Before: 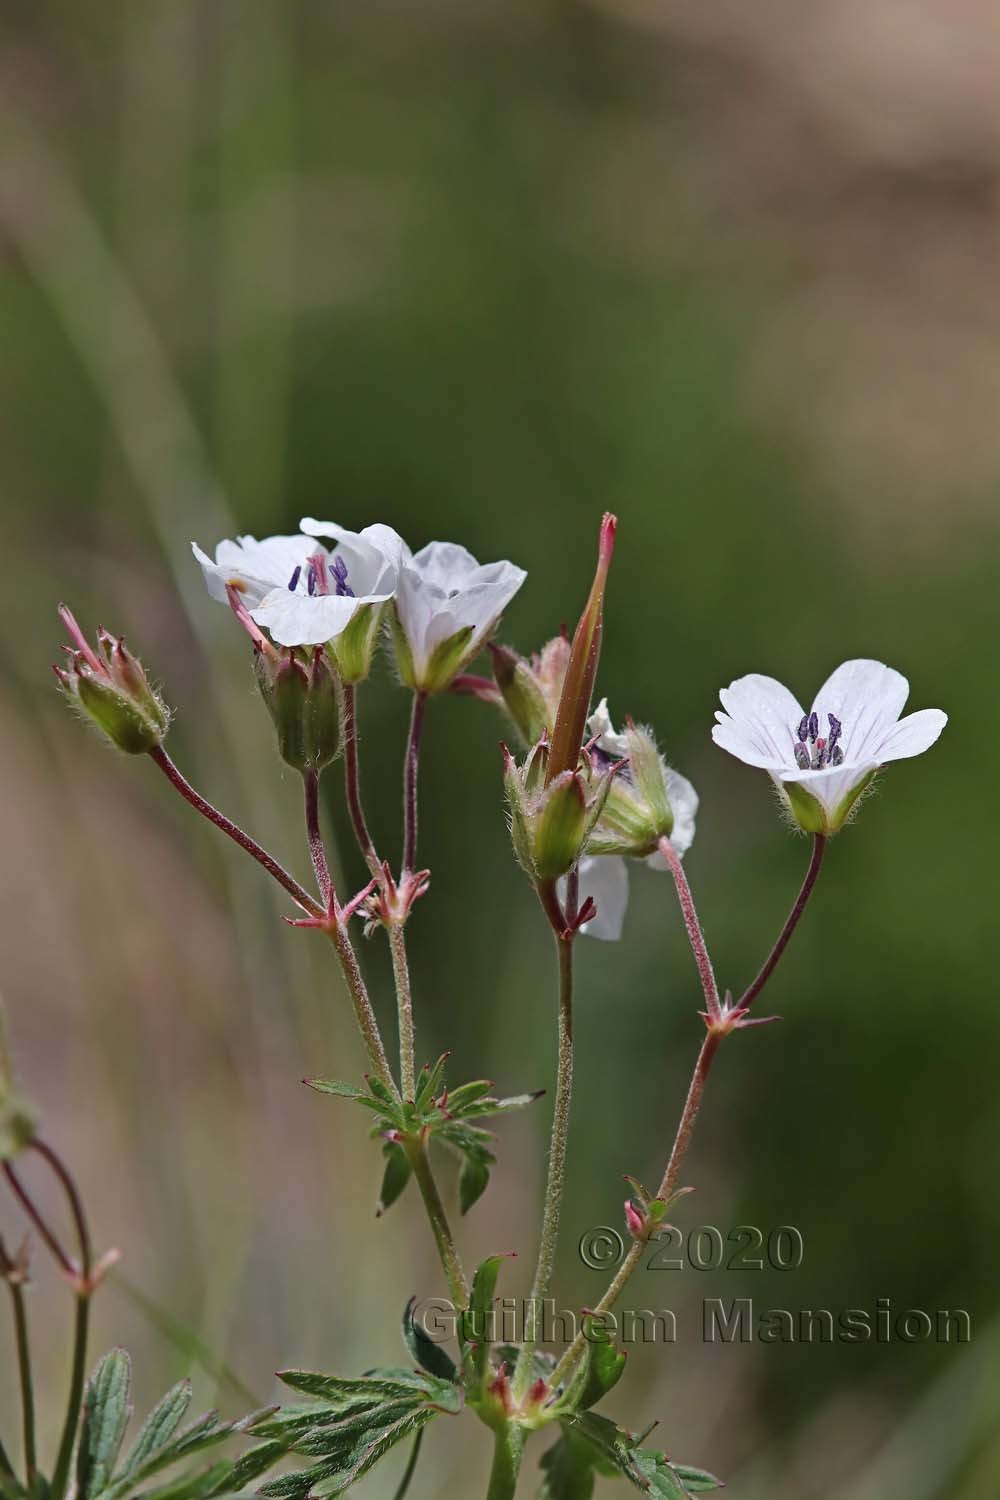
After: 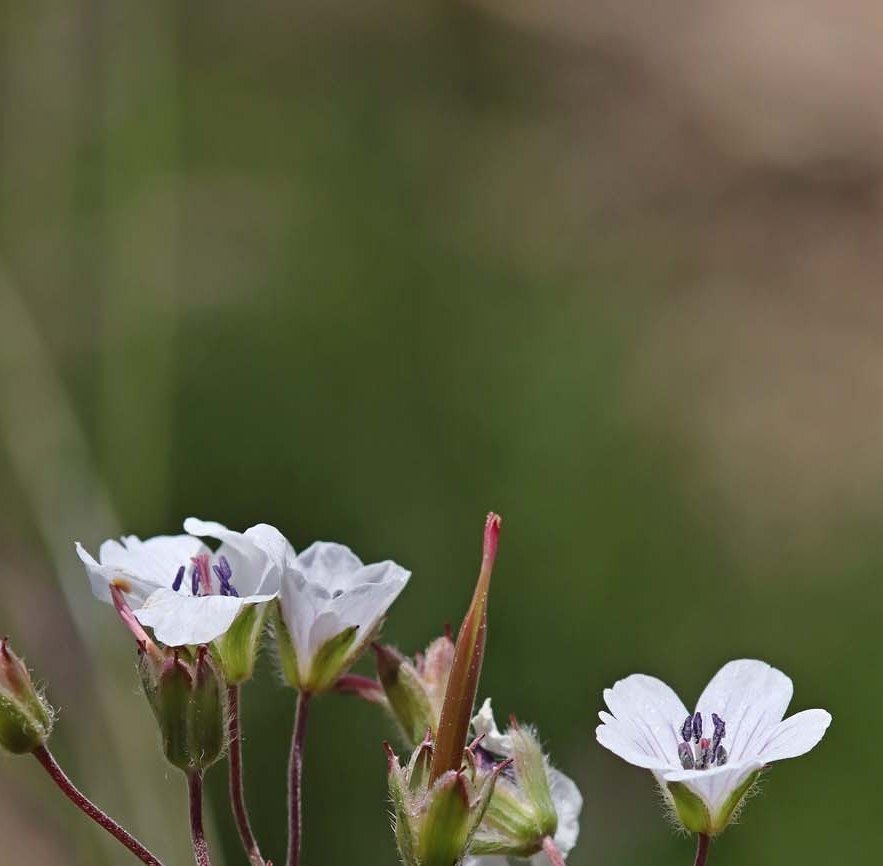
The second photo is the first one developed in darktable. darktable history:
crop and rotate: left 11.647%, bottom 42.229%
